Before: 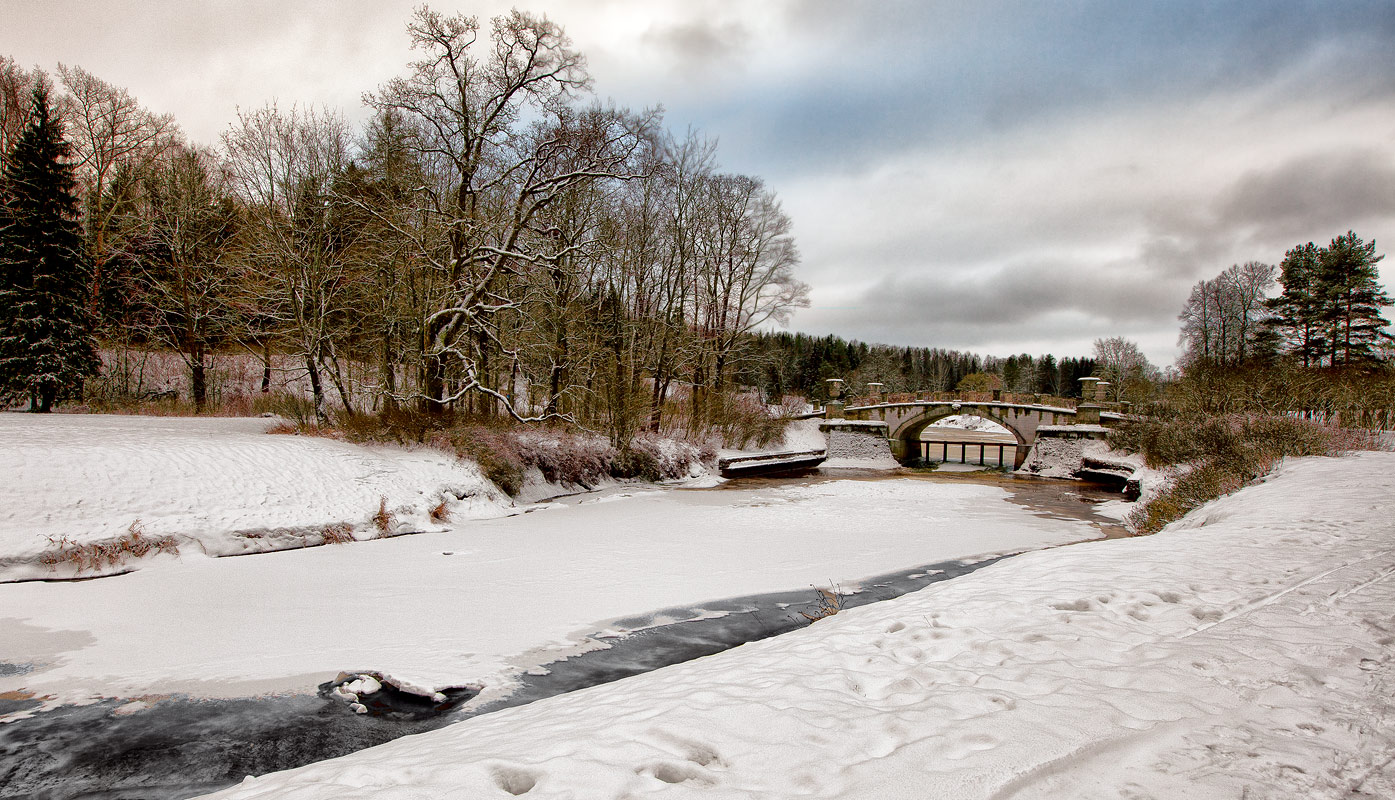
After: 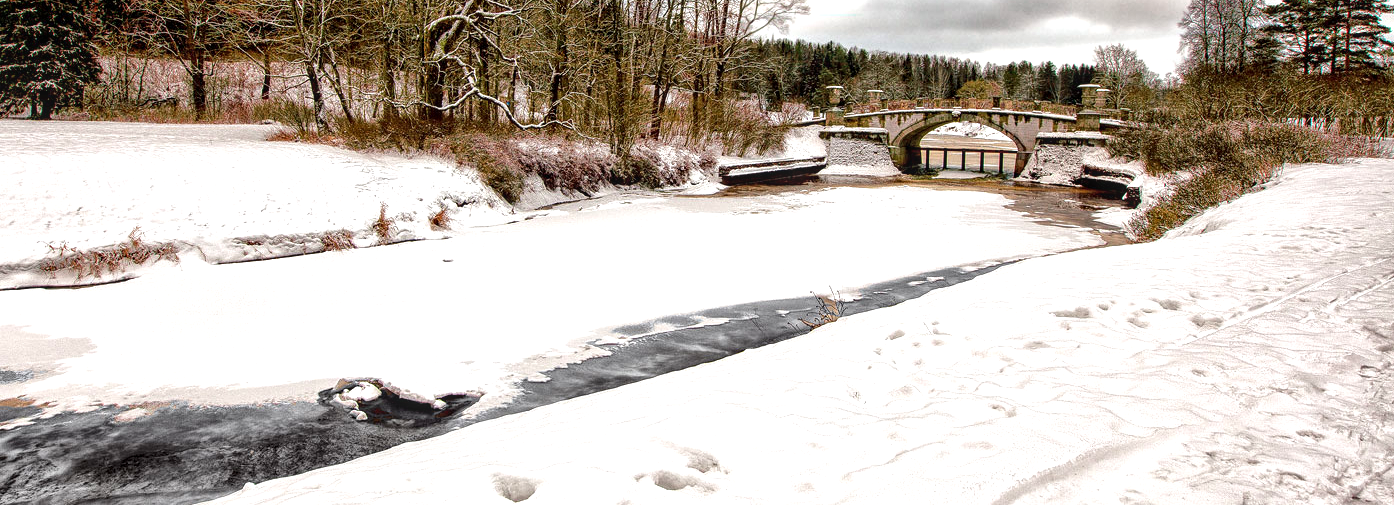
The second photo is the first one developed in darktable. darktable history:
crop and rotate: top 36.834%
exposure: black level correction 0, exposure 0.698 EV, compensate highlight preservation false
local contrast: detail 130%
